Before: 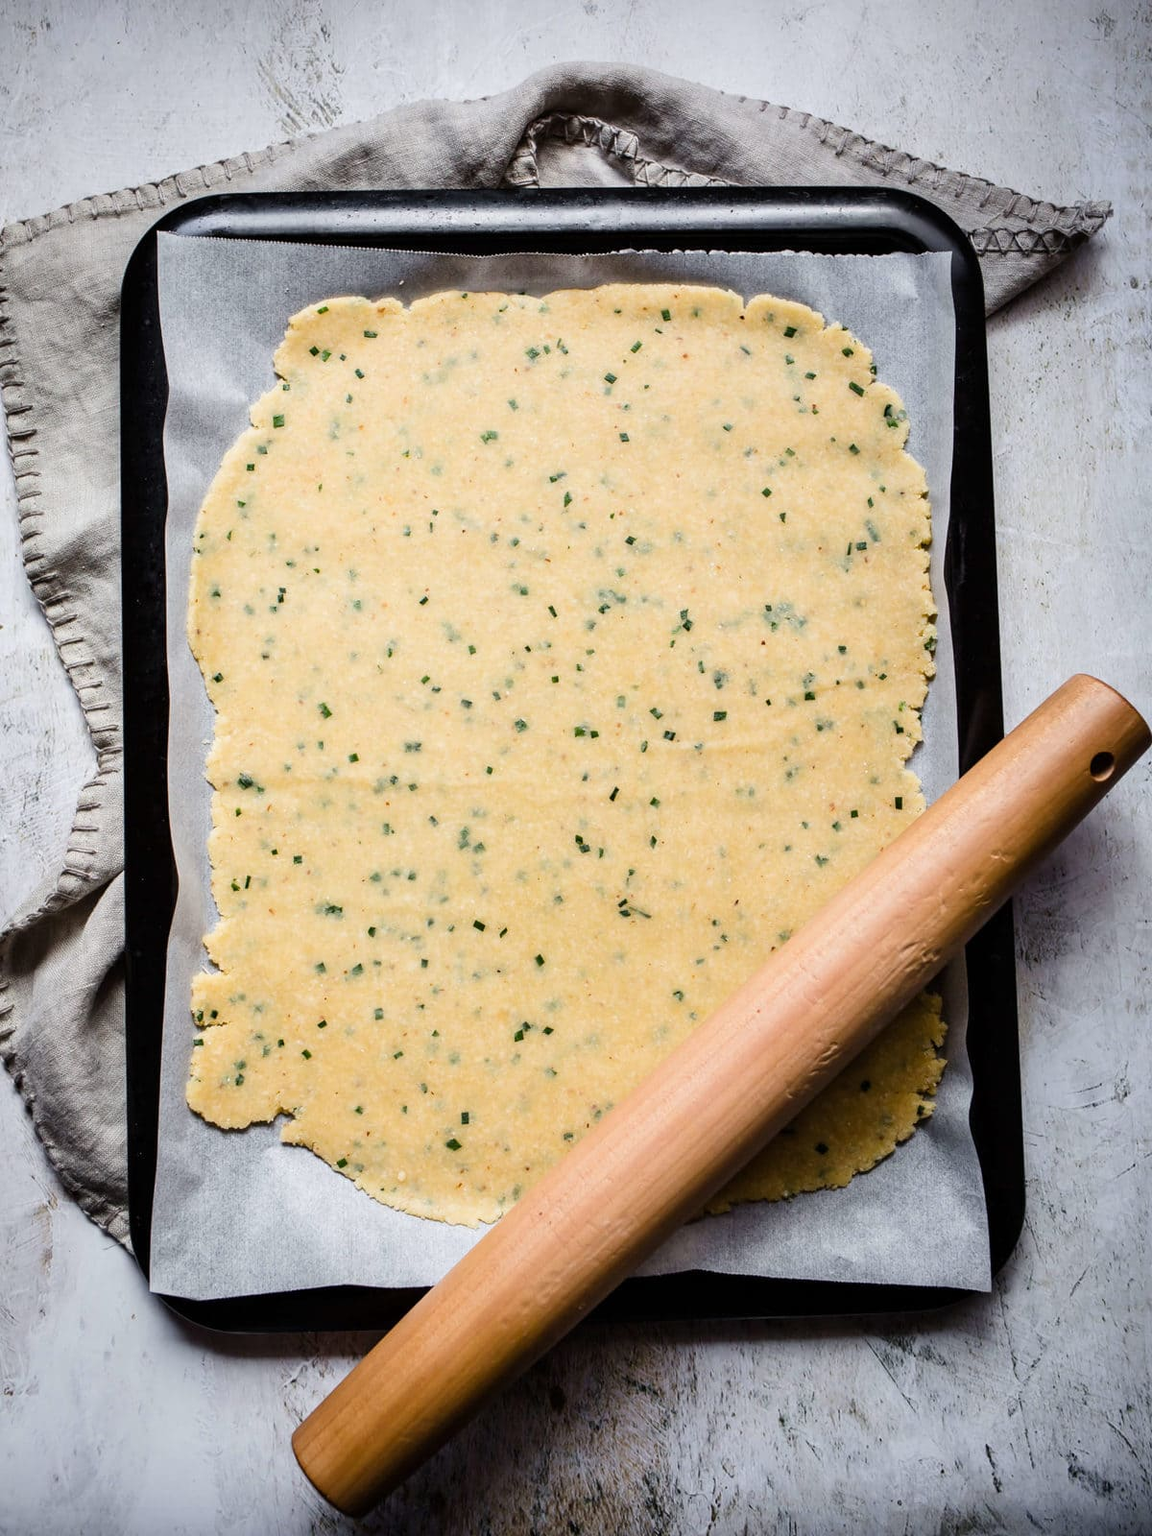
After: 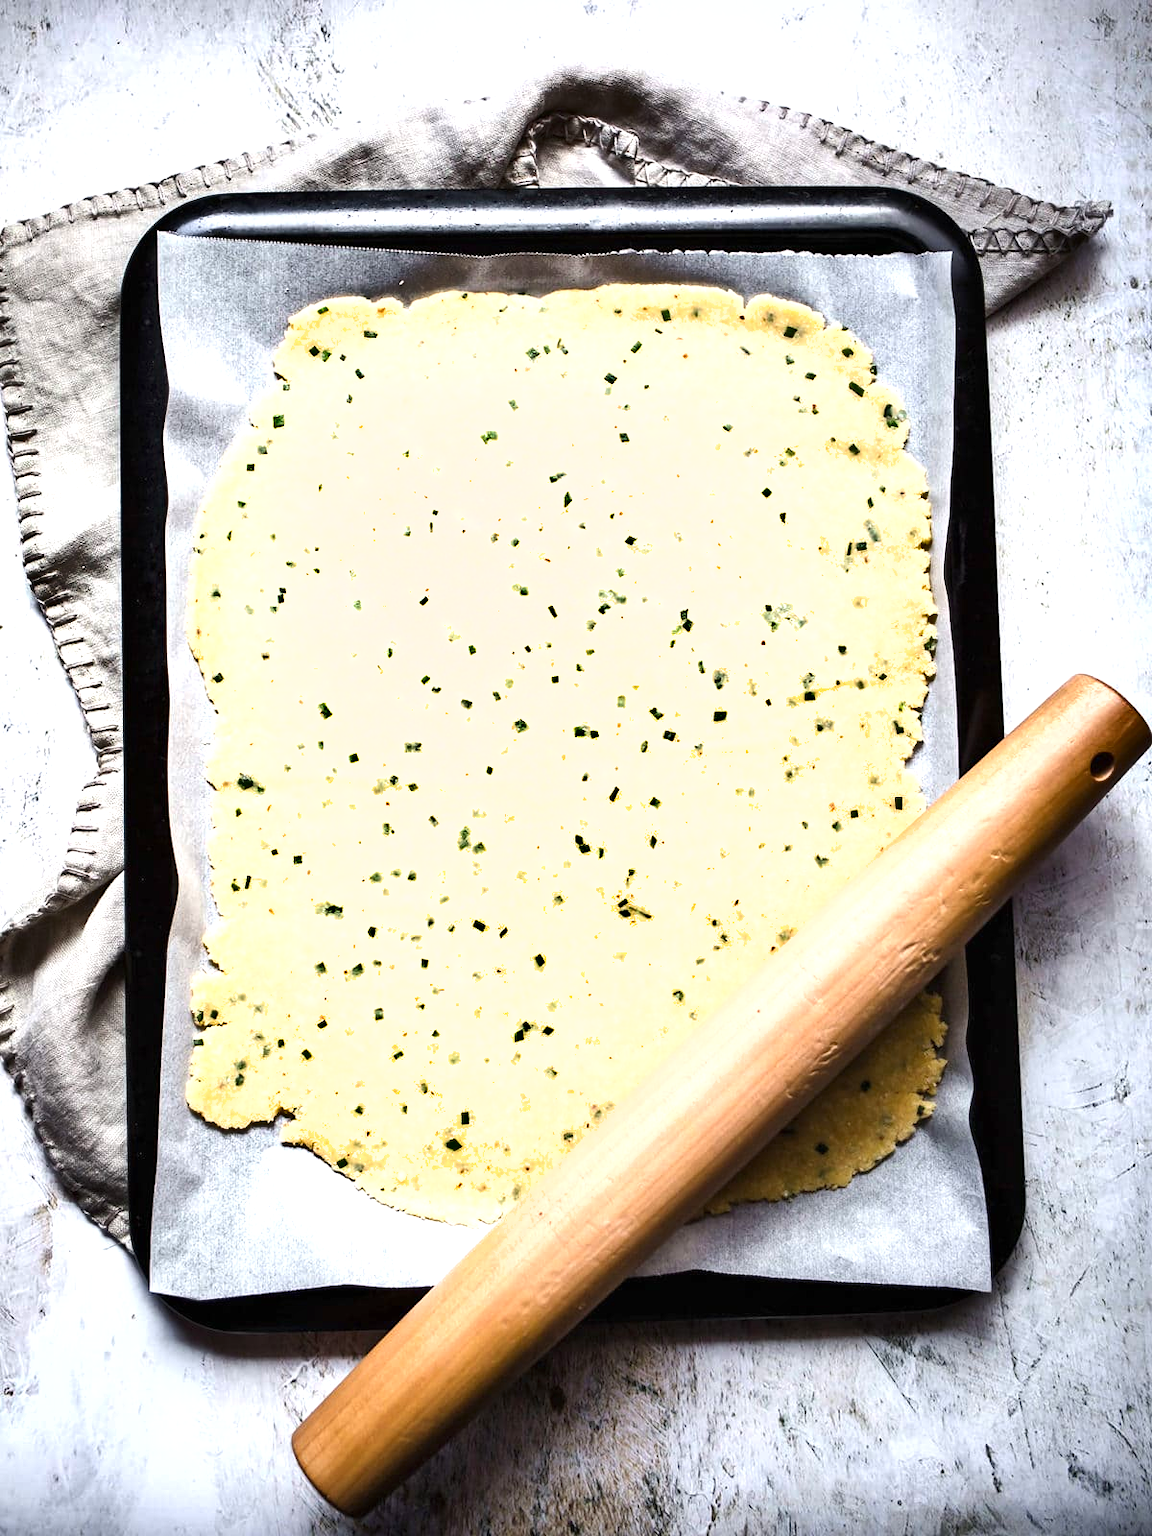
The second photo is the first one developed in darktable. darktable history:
exposure: exposure 0.944 EV, compensate highlight preservation false
color zones: curves: ch1 [(0, 0.469) (0.001, 0.469) (0.12, 0.446) (0.248, 0.469) (0.5, 0.5) (0.748, 0.5) (0.999, 0.469) (1, 0.469)]
local contrast: mode bilateral grid, contrast 100, coarseness 99, detail 92%, midtone range 0.2
shadows and highlights: soften with gaussian
